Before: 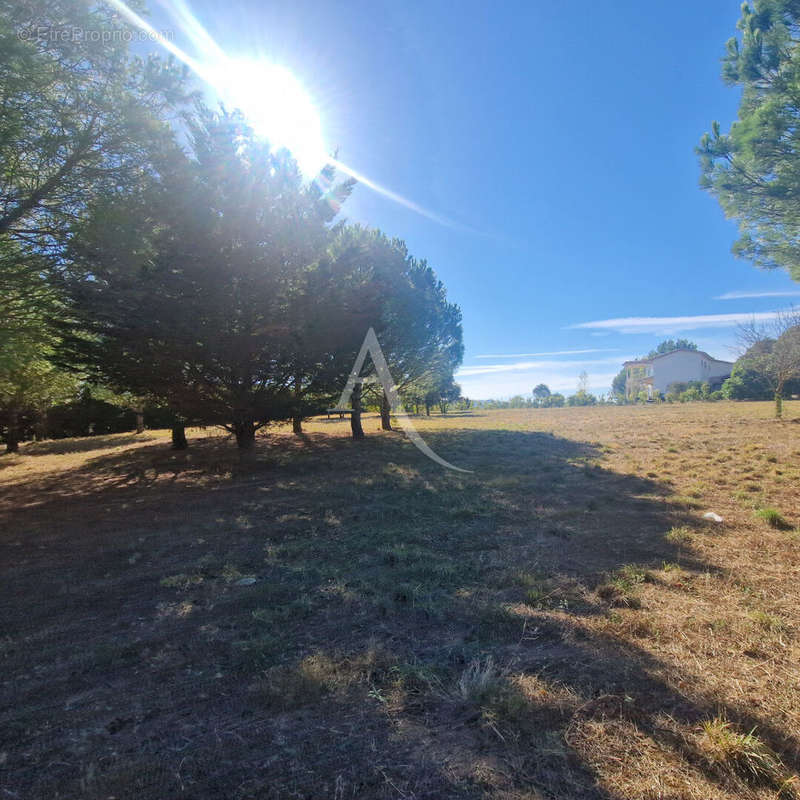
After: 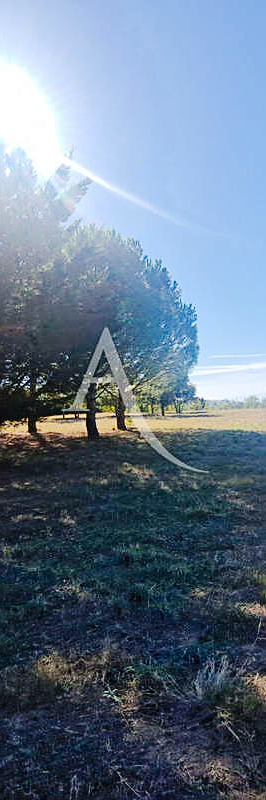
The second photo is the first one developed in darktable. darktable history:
tone curve: curves: ch0 [(0, 0) (0.003, 0.002) (0.011, 0.006) (0.025, 0.012) (0.044, 0.021) (0.069, 0.027) (0.1, 0.035) (0.136, 0.06) (0.177, 0.108) (0.224, 0.173) (0.277, 0.26) (0.335, 0.353) (0.399, 0.453) (0.468, 0.555) (0.543, 0.641) (0.623, 0.724) (0.709, 0.792) (0.801, 0.857) (0.898, 0.918) (1, 1)], preserve colors none
crop: left 33.232%, right 33.474%
sharpen: on, module defaults
